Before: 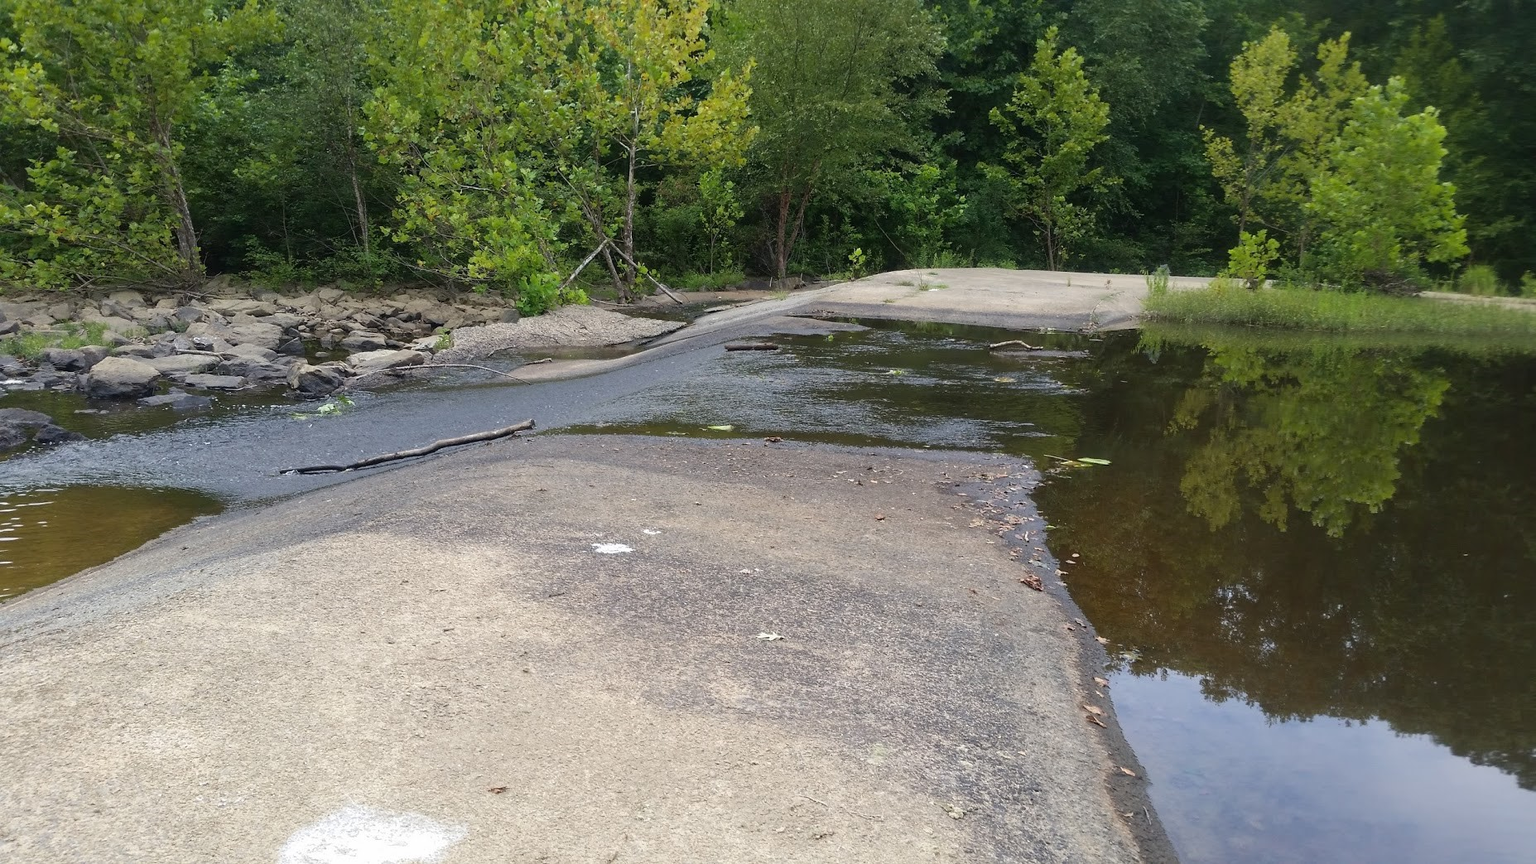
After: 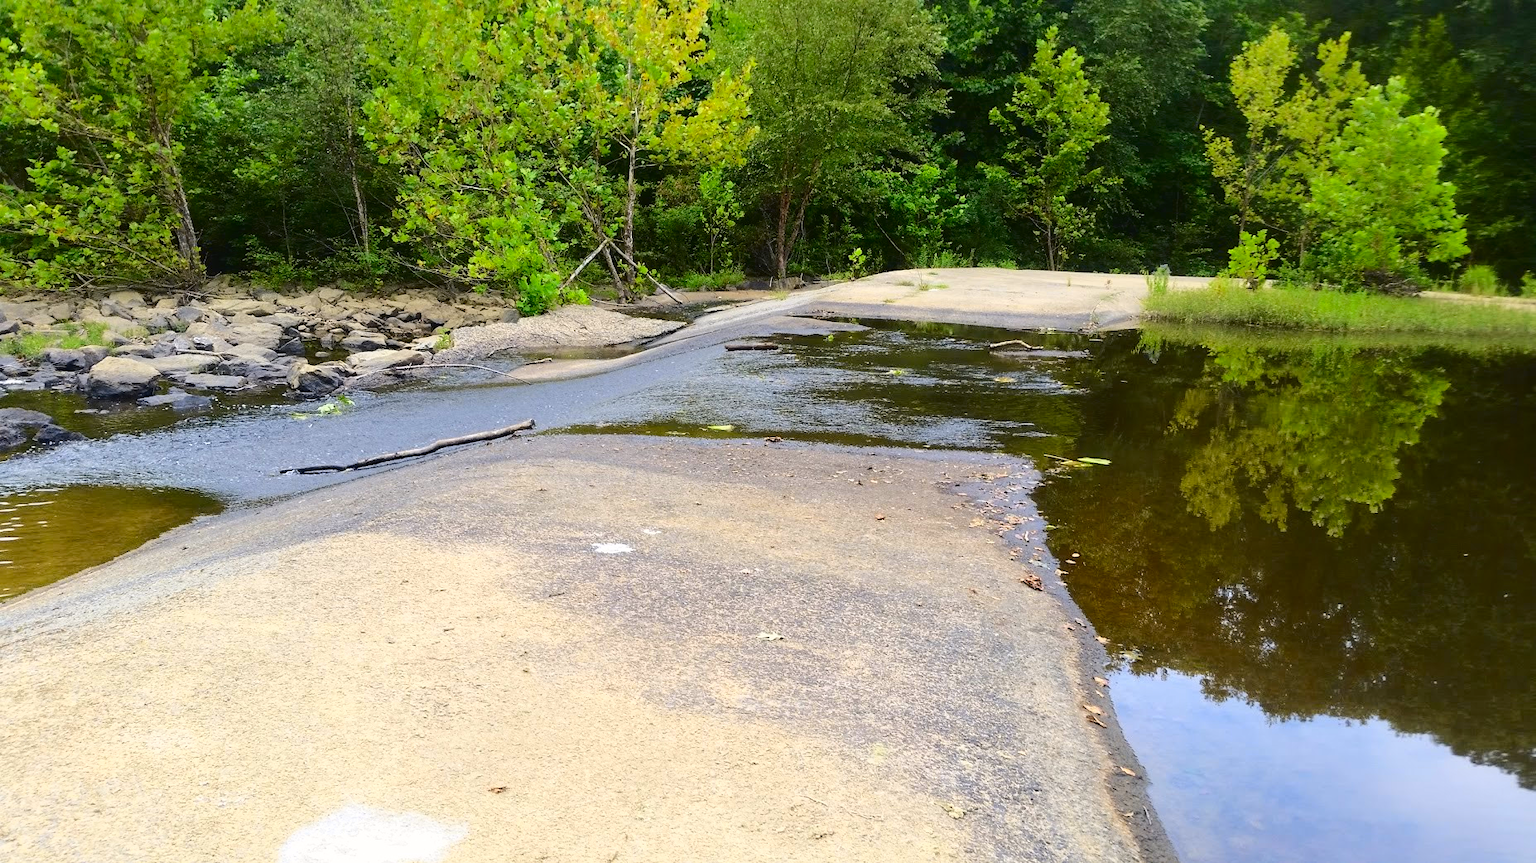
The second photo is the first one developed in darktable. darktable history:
tone curve: curves: ch0 [(0, 0.019) (0.078, 0.058) (0.223, 0.217) (0.424, 0.553) (0.631, 0.764) (0.816, 0.932) (1, 1)]; ch1 [(0, 0) (0.262, 0.227) (0.417, 0.386) (0.469, 0.467) (0.502, 0.503) (0.544, 0.548) (0.57, 0.579) (0.608, 0.62) (0.65, 0.68) (0.994, 0.987)]; ch2 [(0, 0) (0.262, 0.188) (0.5, 0.504) (0.553, 0.592) (0.599, 0.653) (1, 1)], color space Lab, independent channels, preserve colors none
color contrast: green-magenta contrast 1.2, blue-yellow contrast 1.2
